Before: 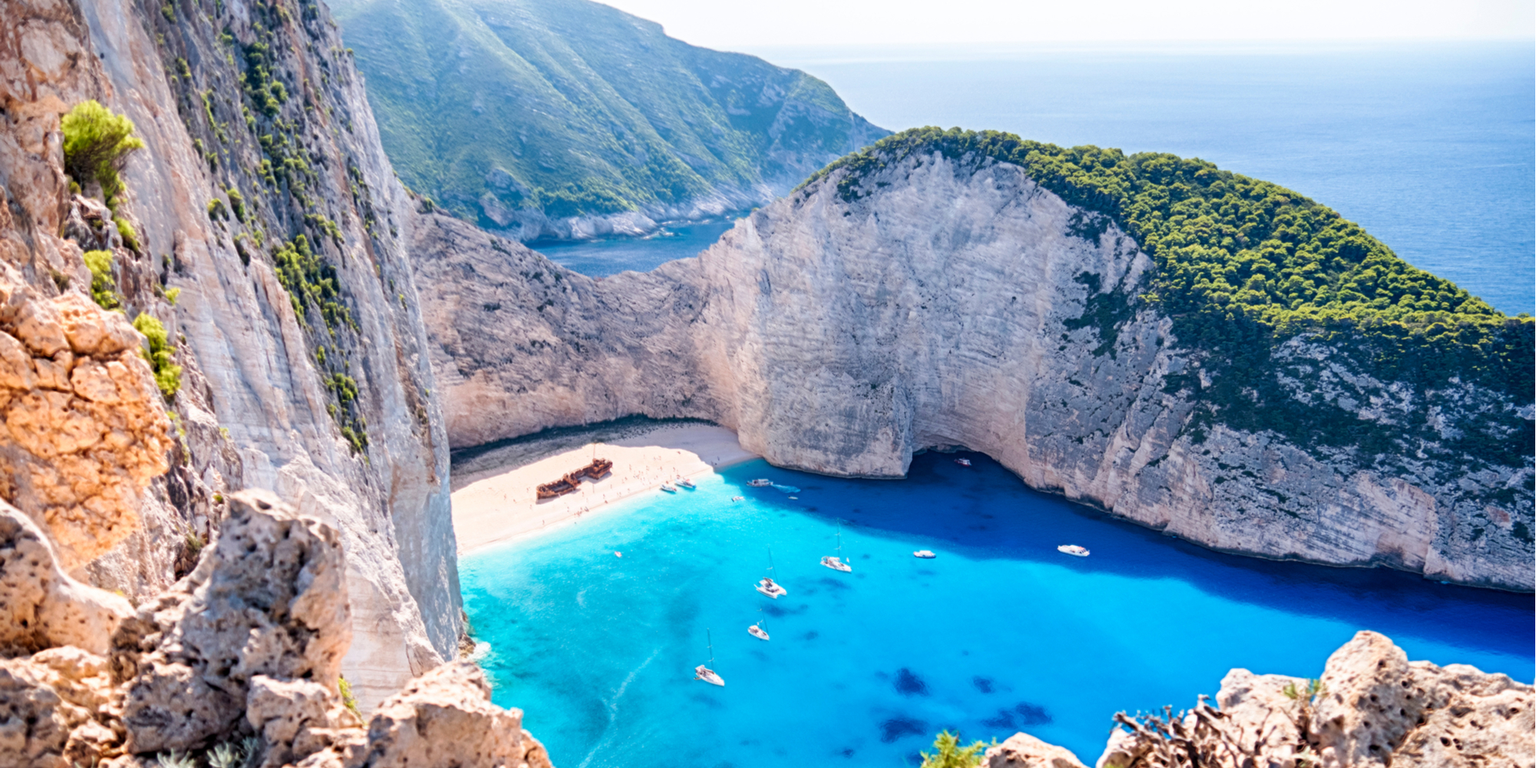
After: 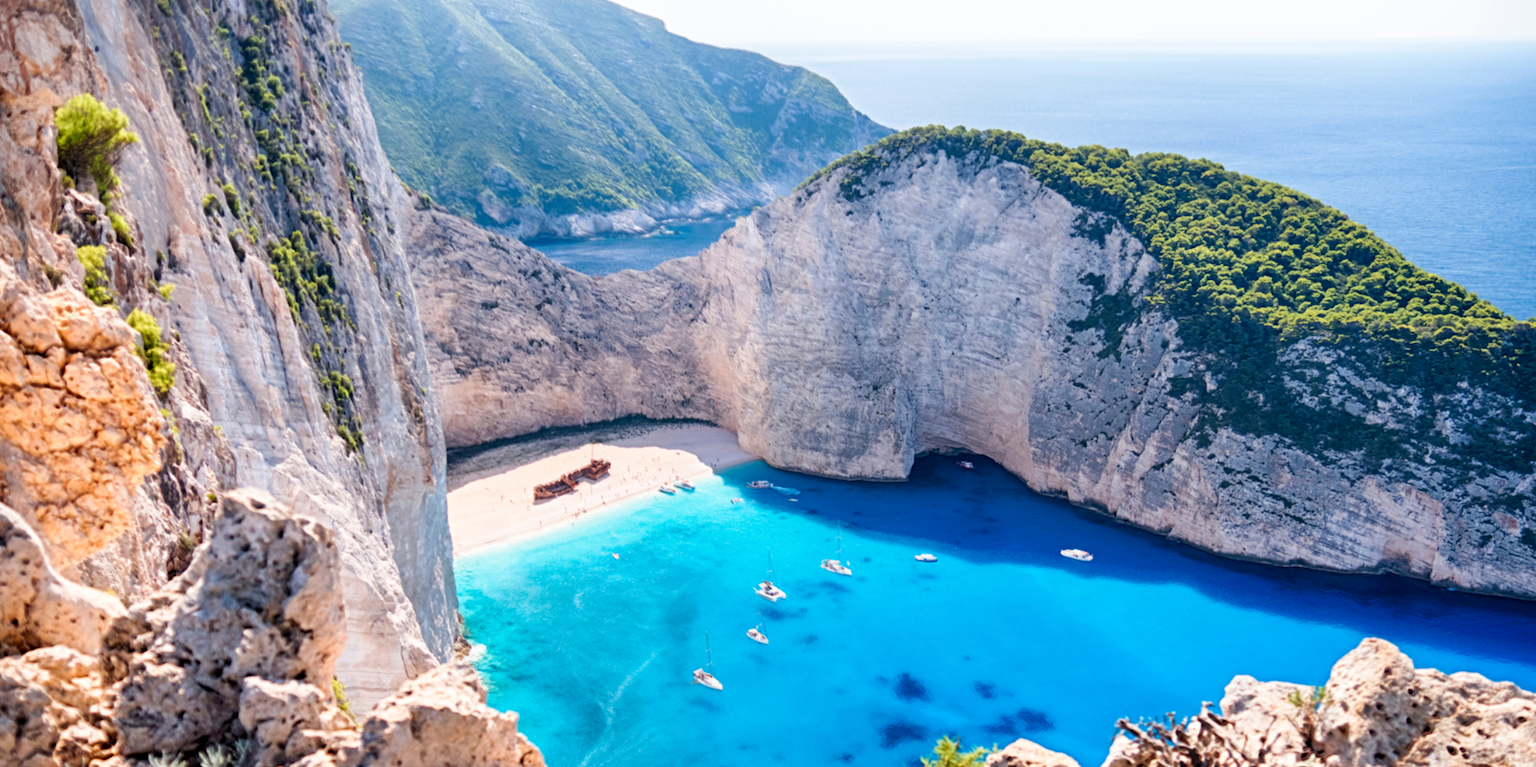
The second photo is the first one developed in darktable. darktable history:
base curve: preserve colors none
crop and rotate: angle -0.327°
